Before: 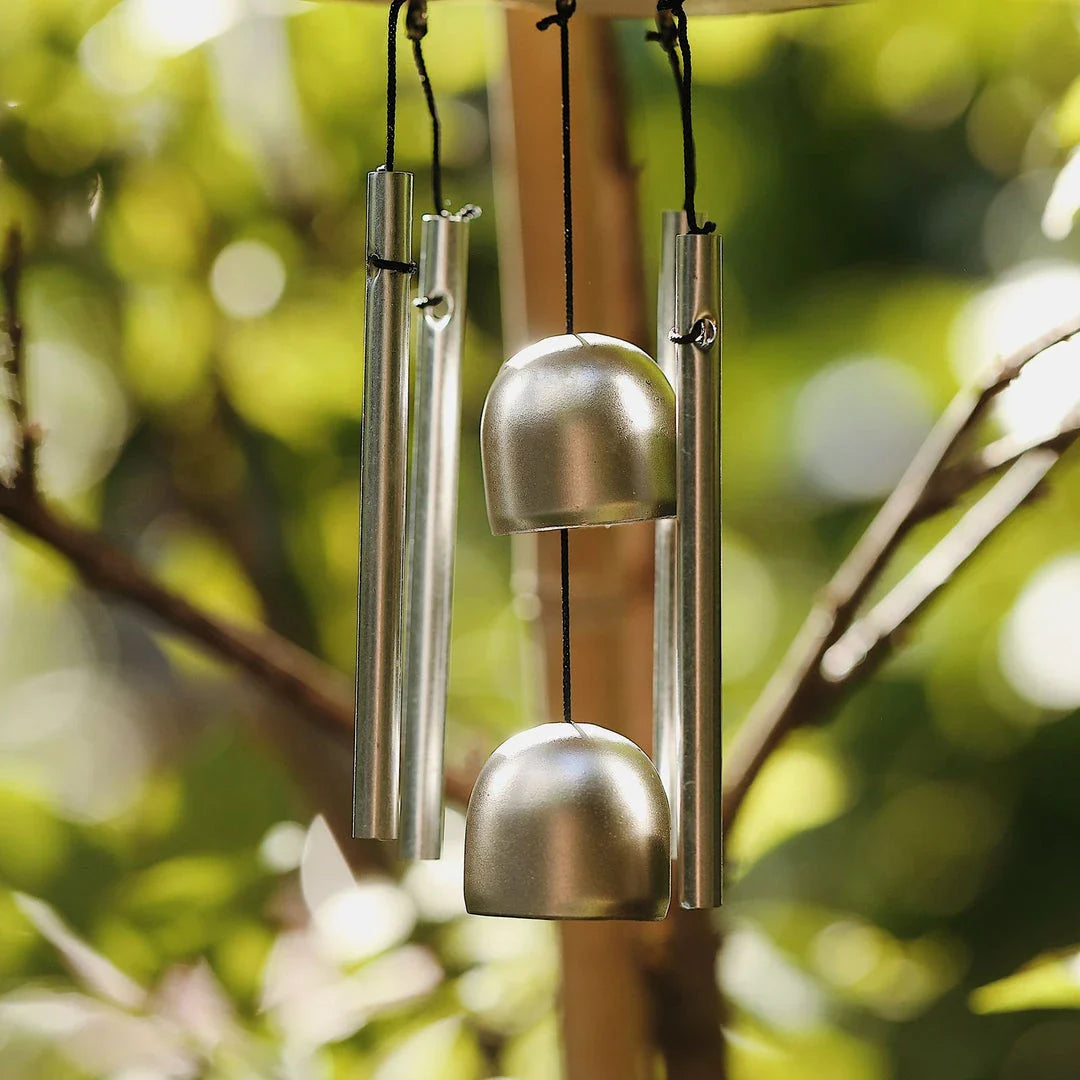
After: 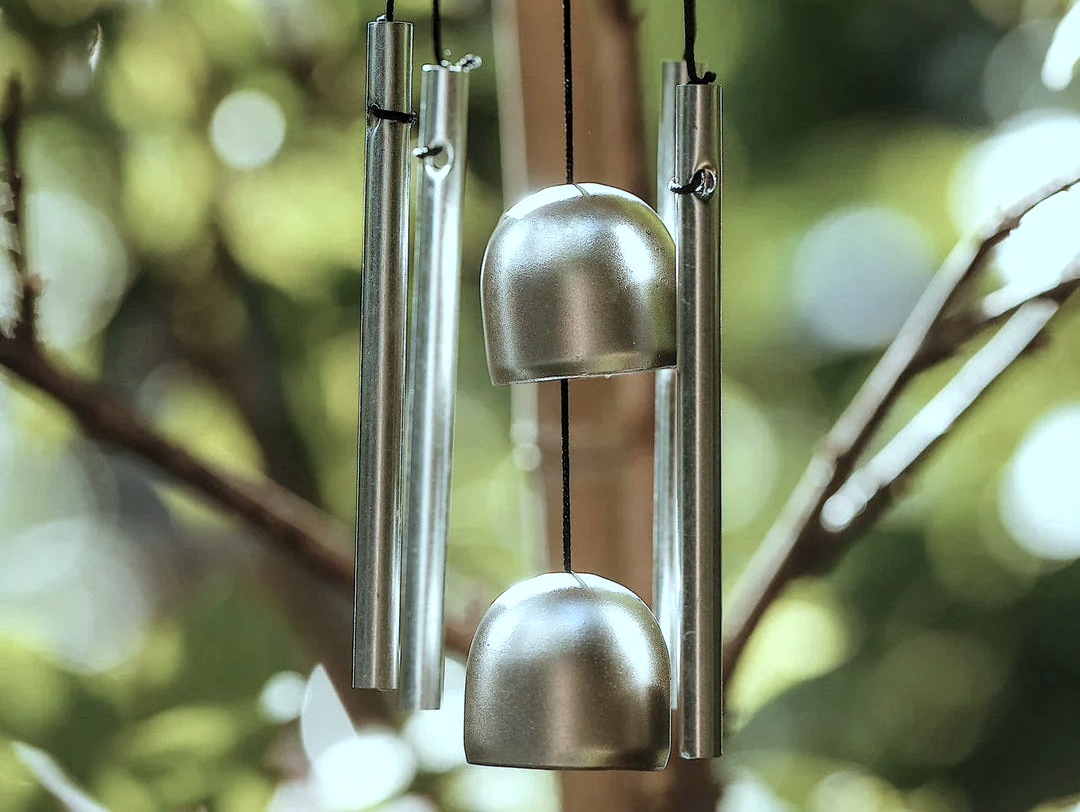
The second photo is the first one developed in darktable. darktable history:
local contrast: on, module defaults
crop: top 13.92%, bottom 10.892%
color correction: highlights a* -12.43, highlights b* -17.82, saturation 0.714
levels: levels [0, 0.476, 0.951]
